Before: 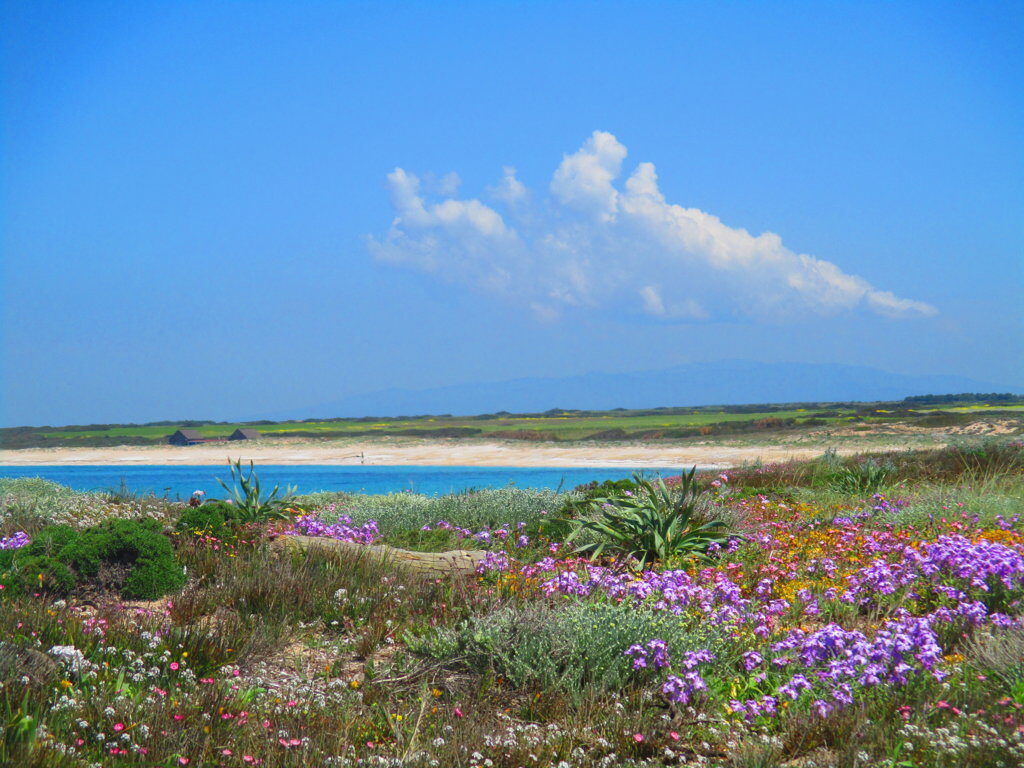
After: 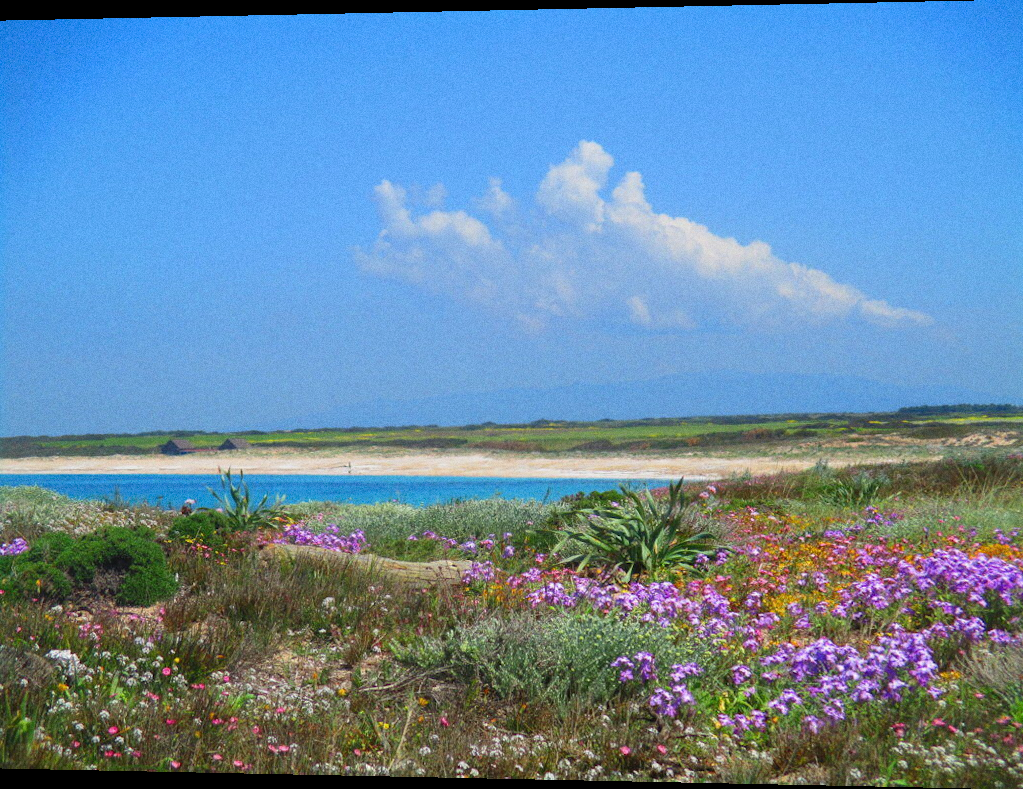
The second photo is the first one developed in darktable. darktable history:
white balance: emerald 1
rotate and perspective: lens shift (horizontal) -0.055, automatic cropping off
base curve: exposure shift 0, preserve colors none
grain: coarseness 0.09 ISO
